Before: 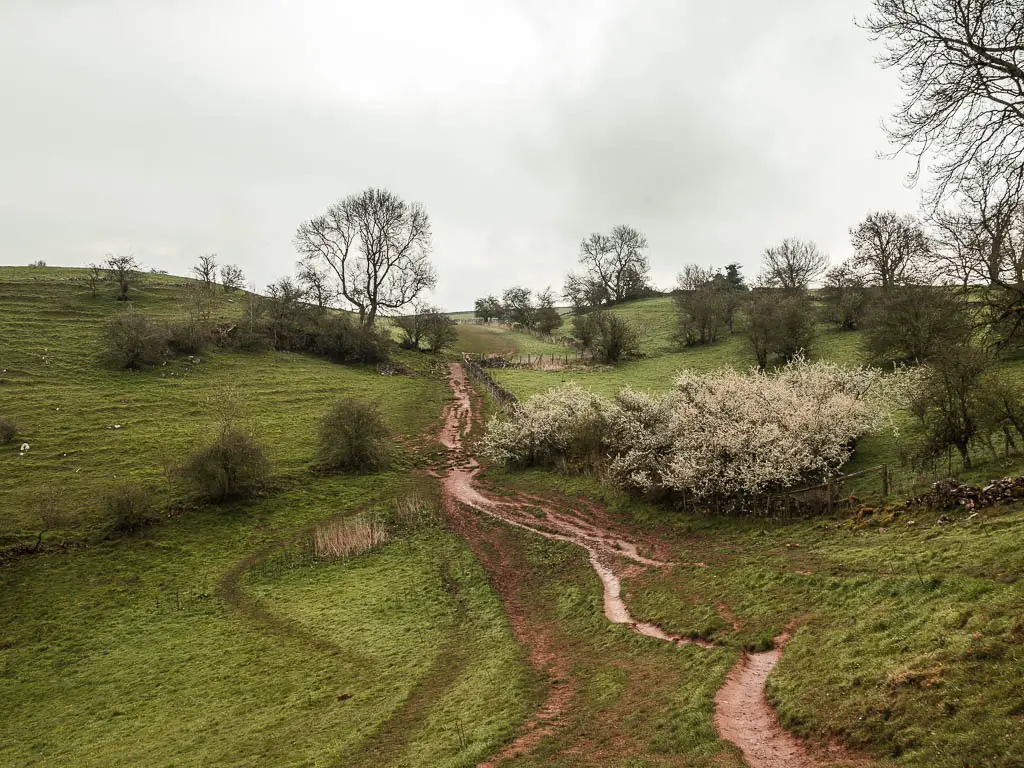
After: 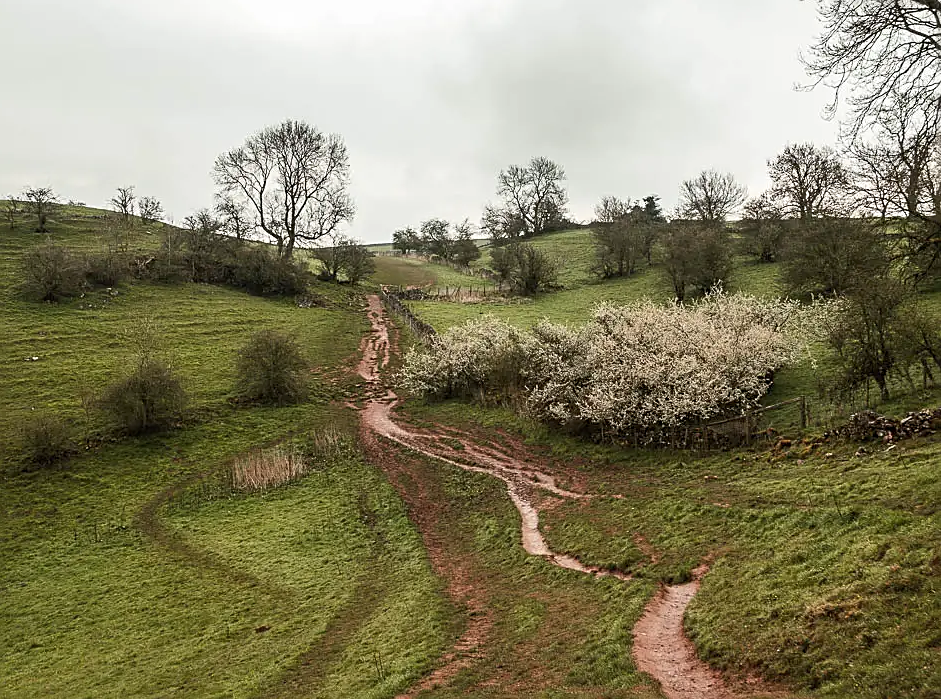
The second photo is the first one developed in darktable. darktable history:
sharpen: amount 0.49
crop and rotate: left 8.026%, top 8.907%
